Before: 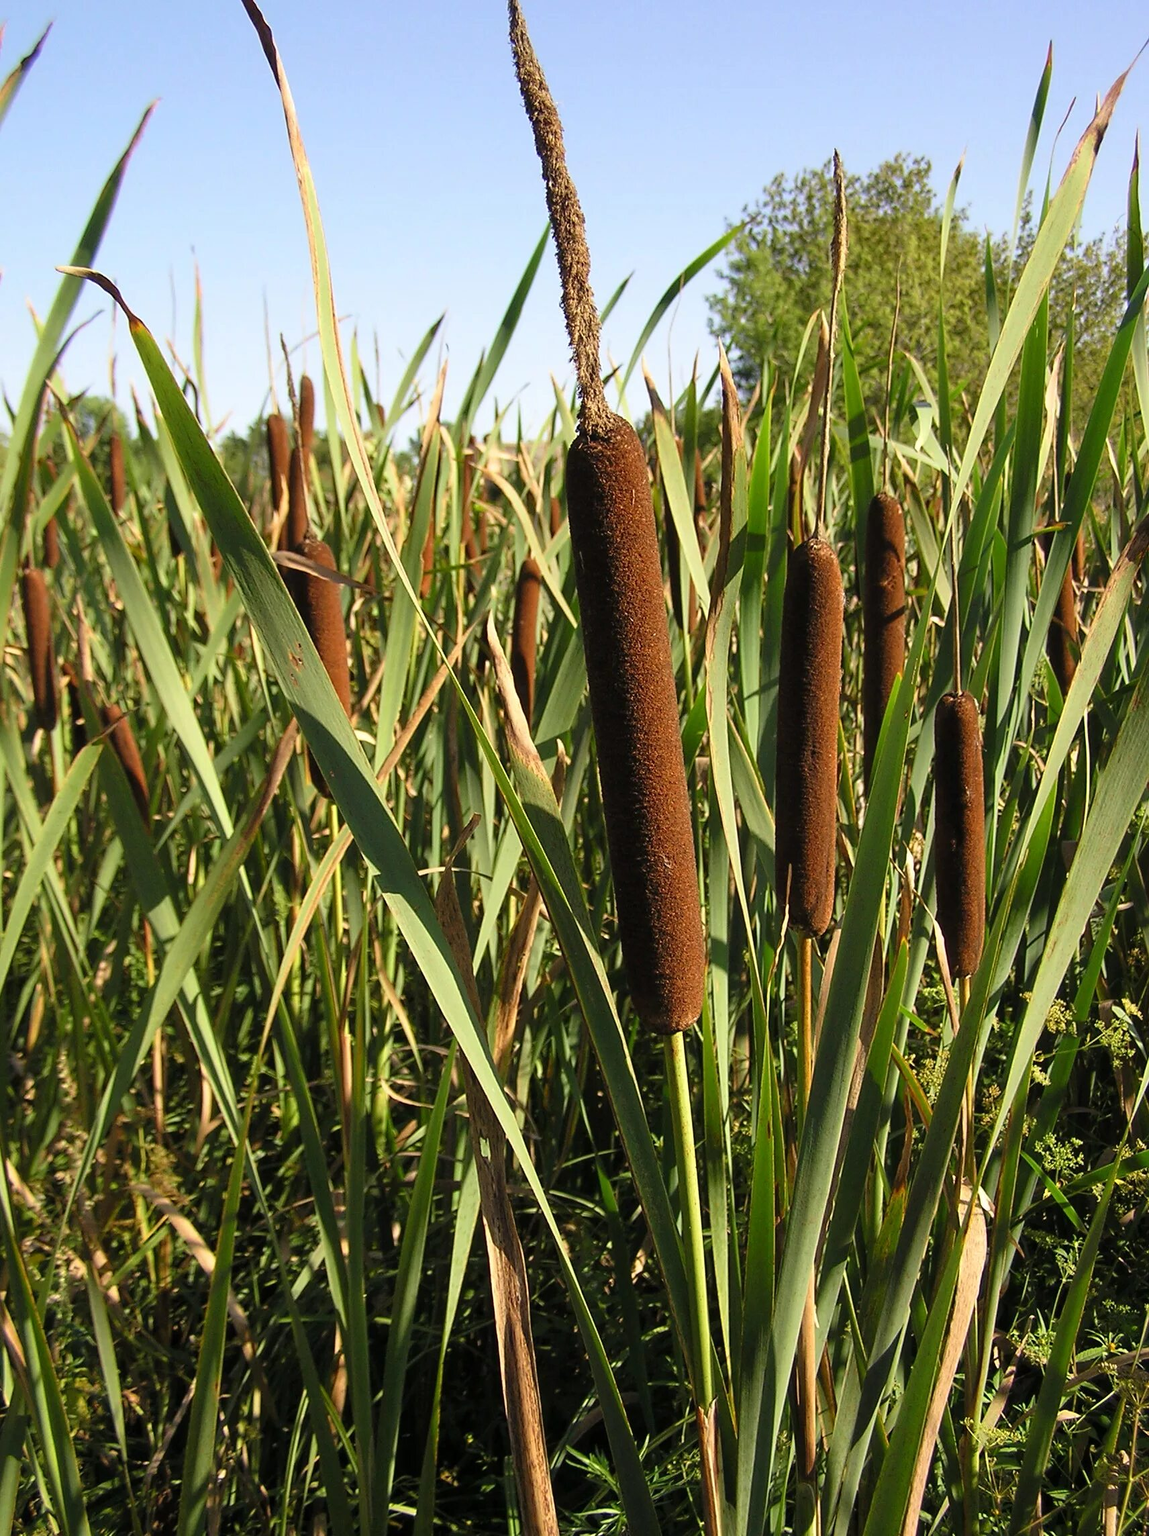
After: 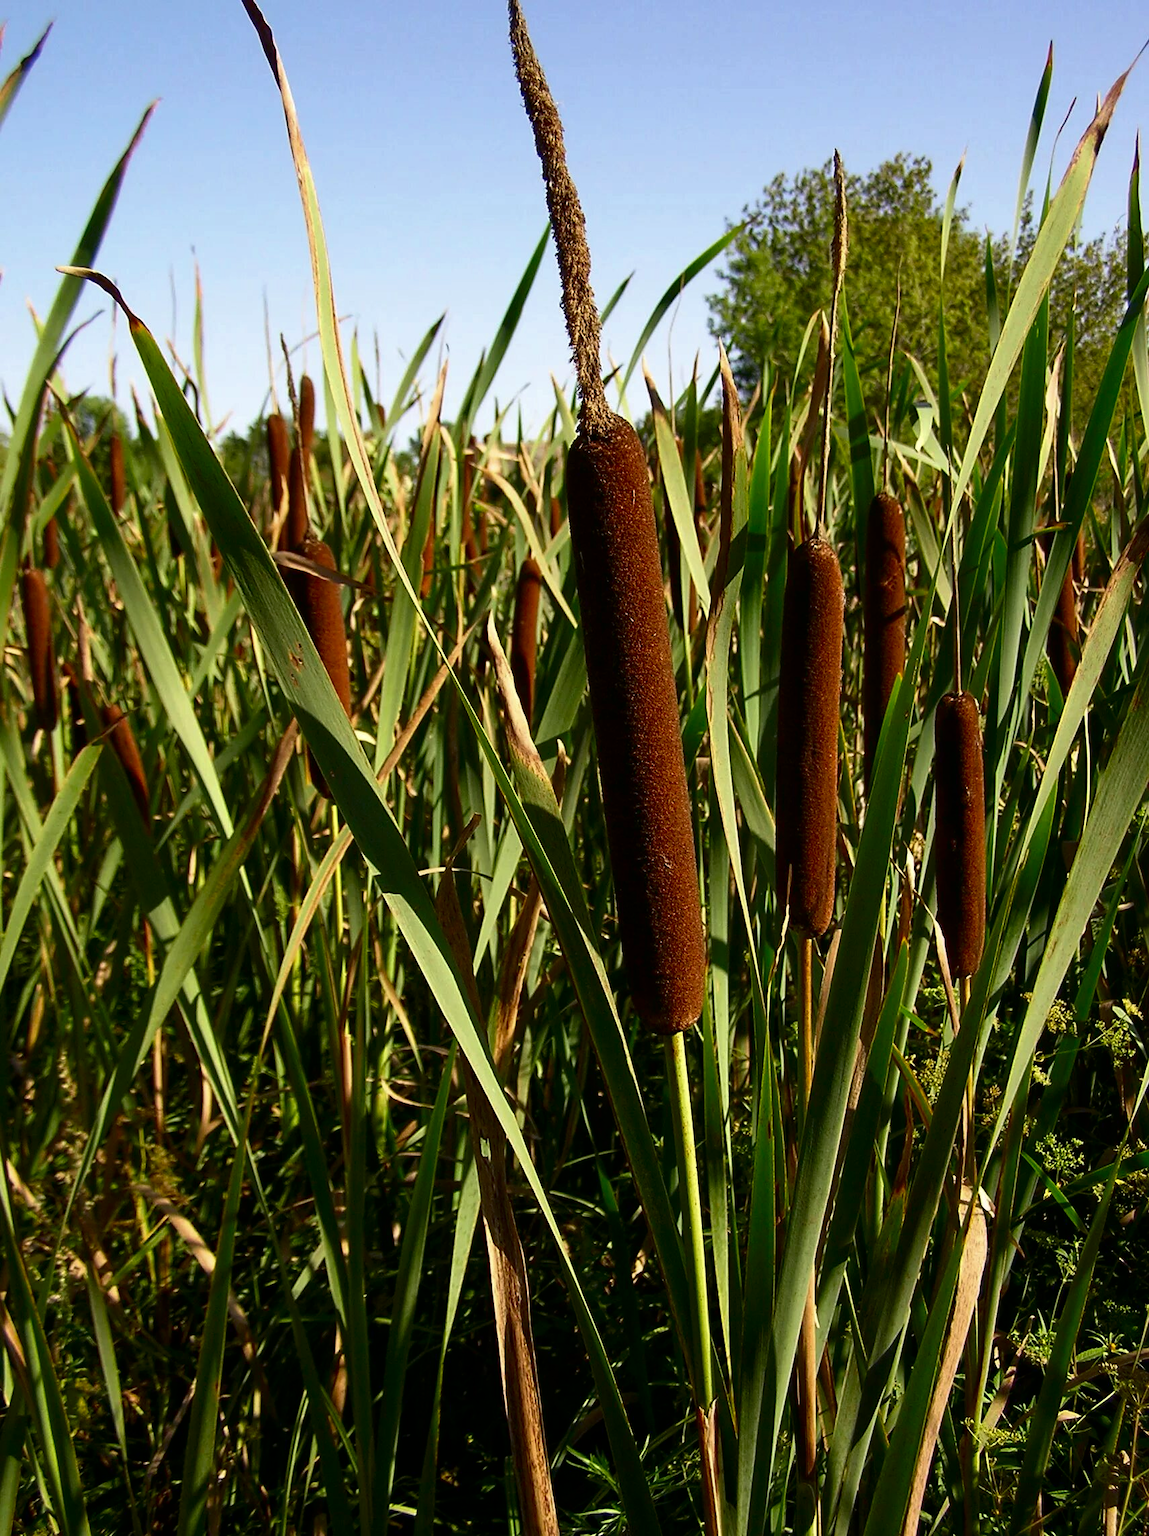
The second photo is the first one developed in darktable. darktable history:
contrast brightness saturation: contrast 0.133, brightness -0.242, saturation 0.145
tone curve: curves: ch0 [(0, 0) (0.077, 0.082) (0.765, 0.73) (1, 1)], color space Lab, linked channels, preserve colors none
